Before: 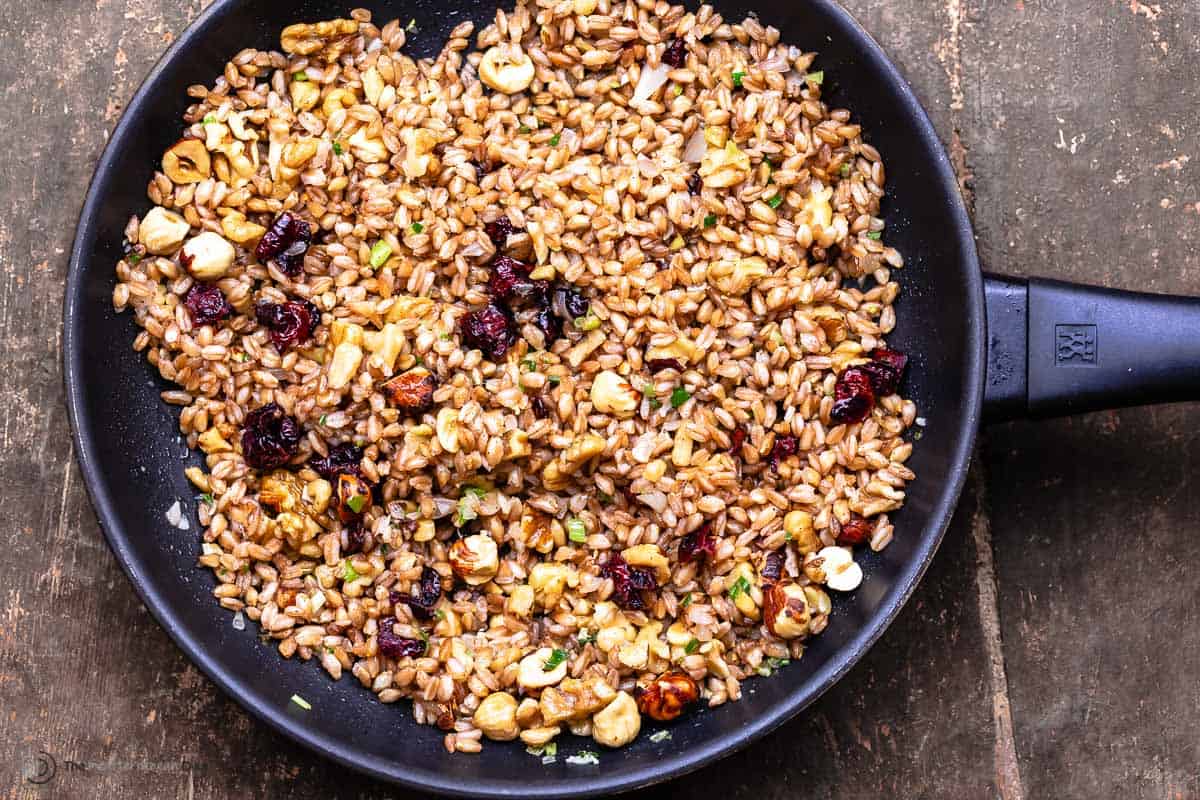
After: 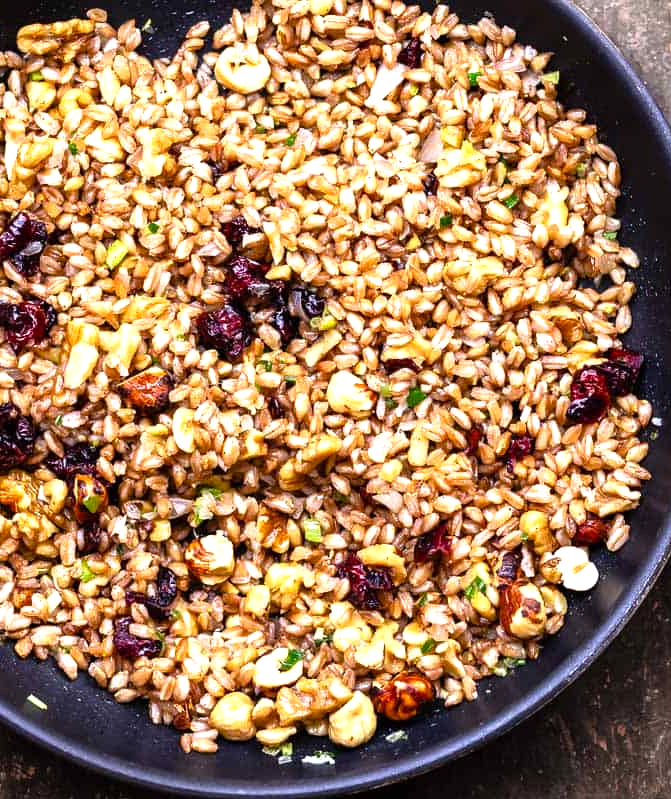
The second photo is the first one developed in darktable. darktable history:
color balance rgb: perceptual saturation grading › global saturation 1.908%, perceptual saturation grading › highlights -1.263%, perceptual saturation grading › mid-tones 4.336%, perceptual saturation grading › shadows 7.642%, perceptual brilliance grading › global brilliance 10.148%, contrast 4.025%
crop: left 22.052%, right 22.007%, bottom 0.013%
